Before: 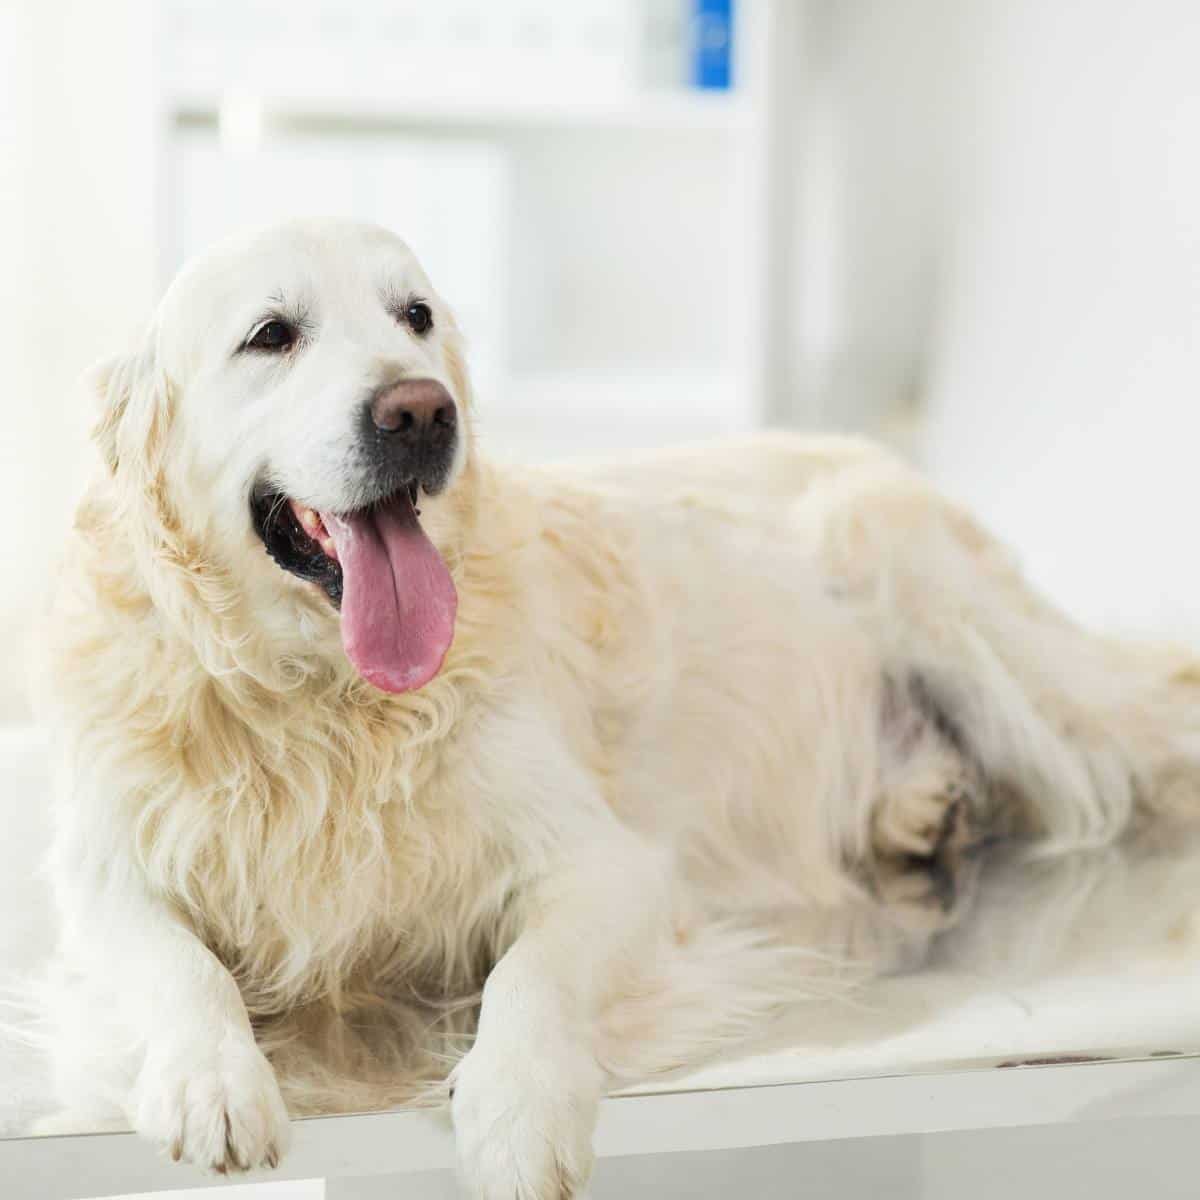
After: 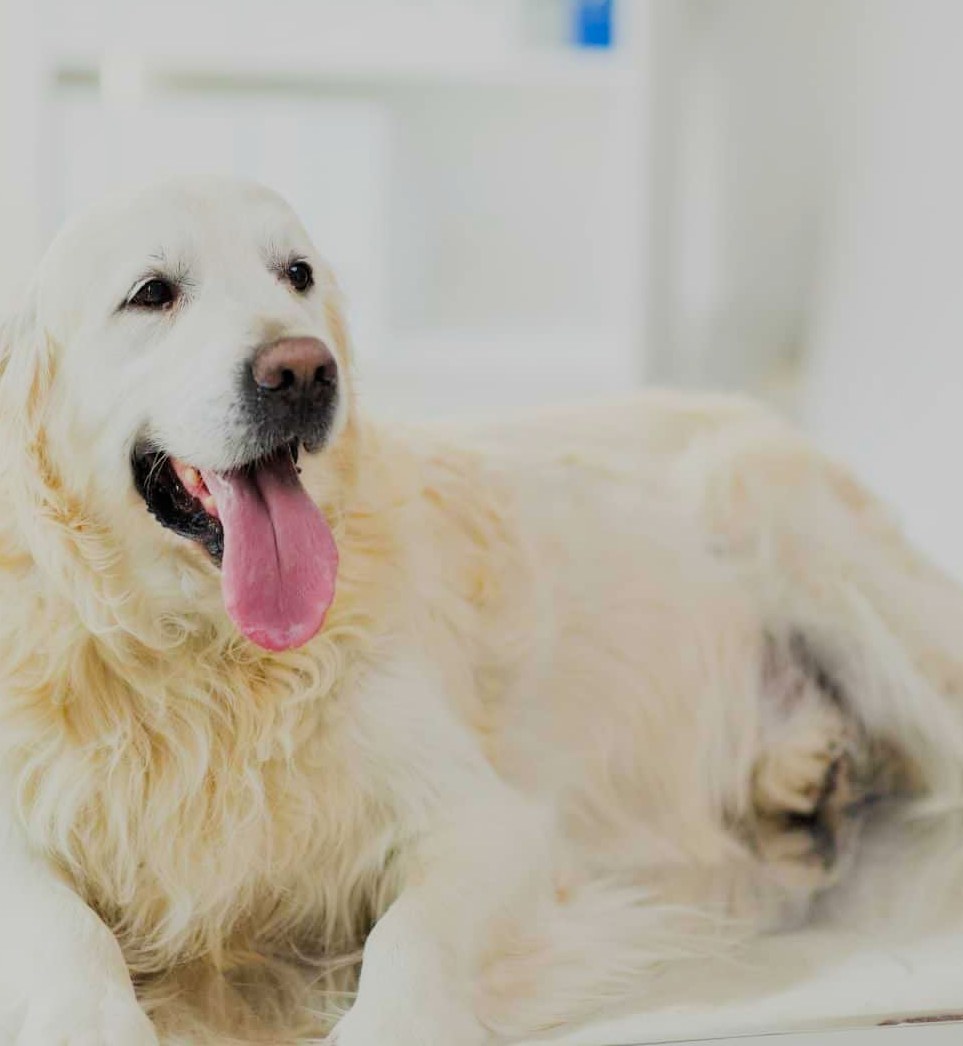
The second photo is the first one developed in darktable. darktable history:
color balance rgb: perceptual saturation grading › global saturation 24.886%
filmic rgb: black relative exposure -7.65 EV, white relative exposure 4.56 EV, hardness 3.61, iterations of high-quality reconstruction 0
crop: left 9.922%, top 3.579%, right 9.282%, bottom 9.221%
shadows and highlights: shadows 25.86, highlights -26.1
